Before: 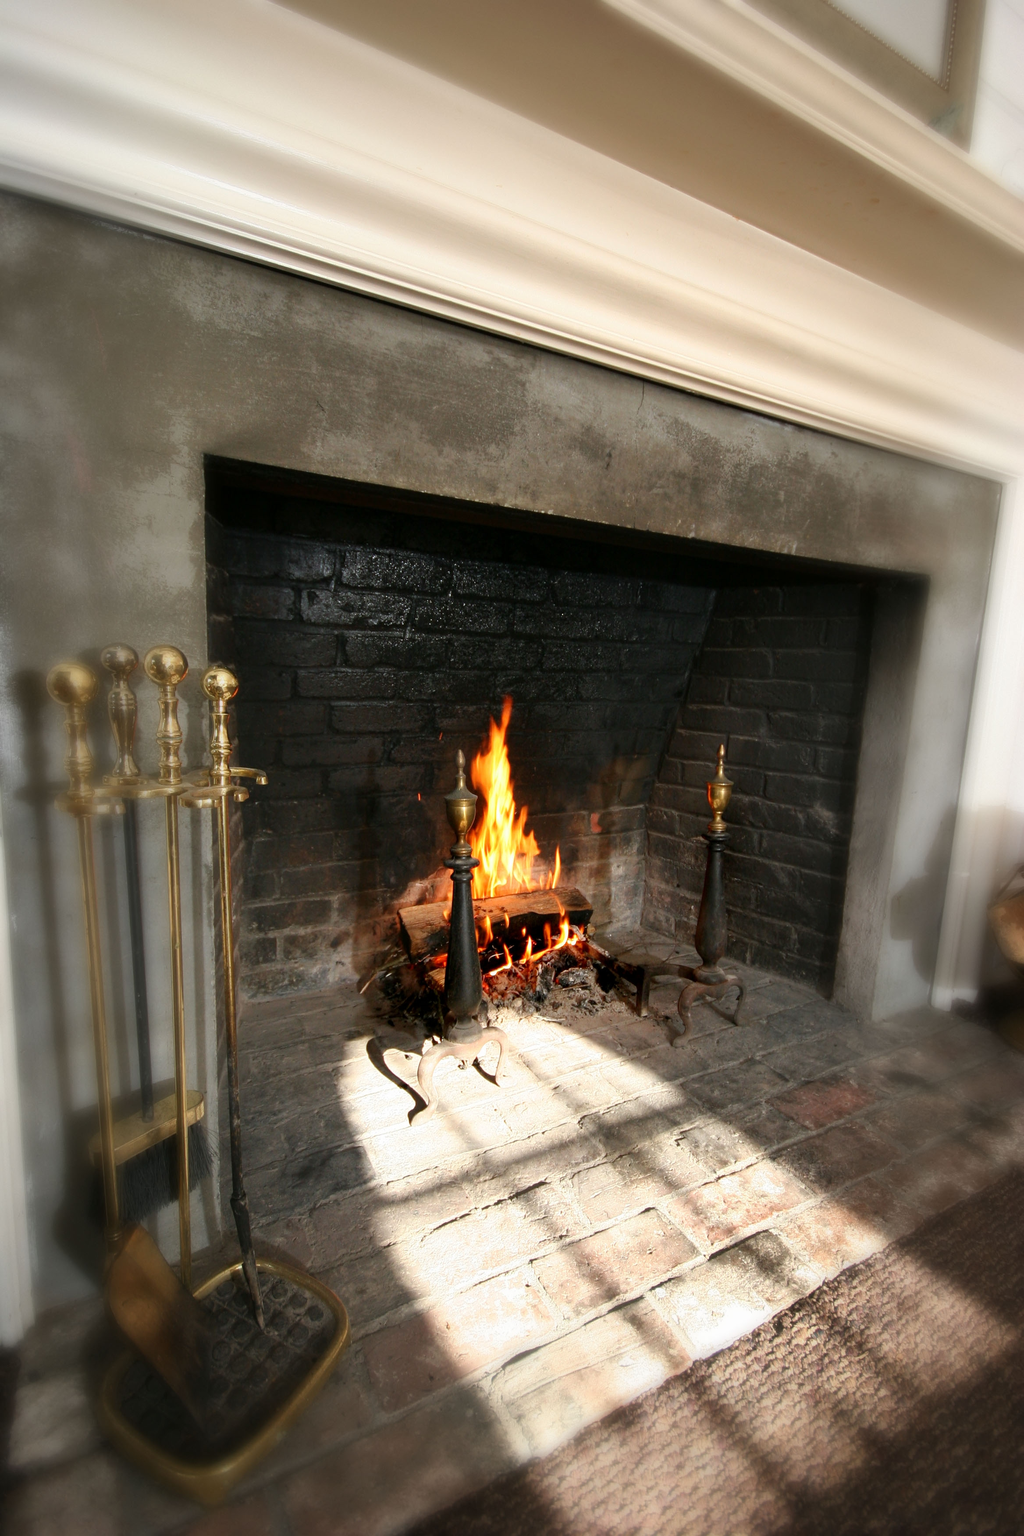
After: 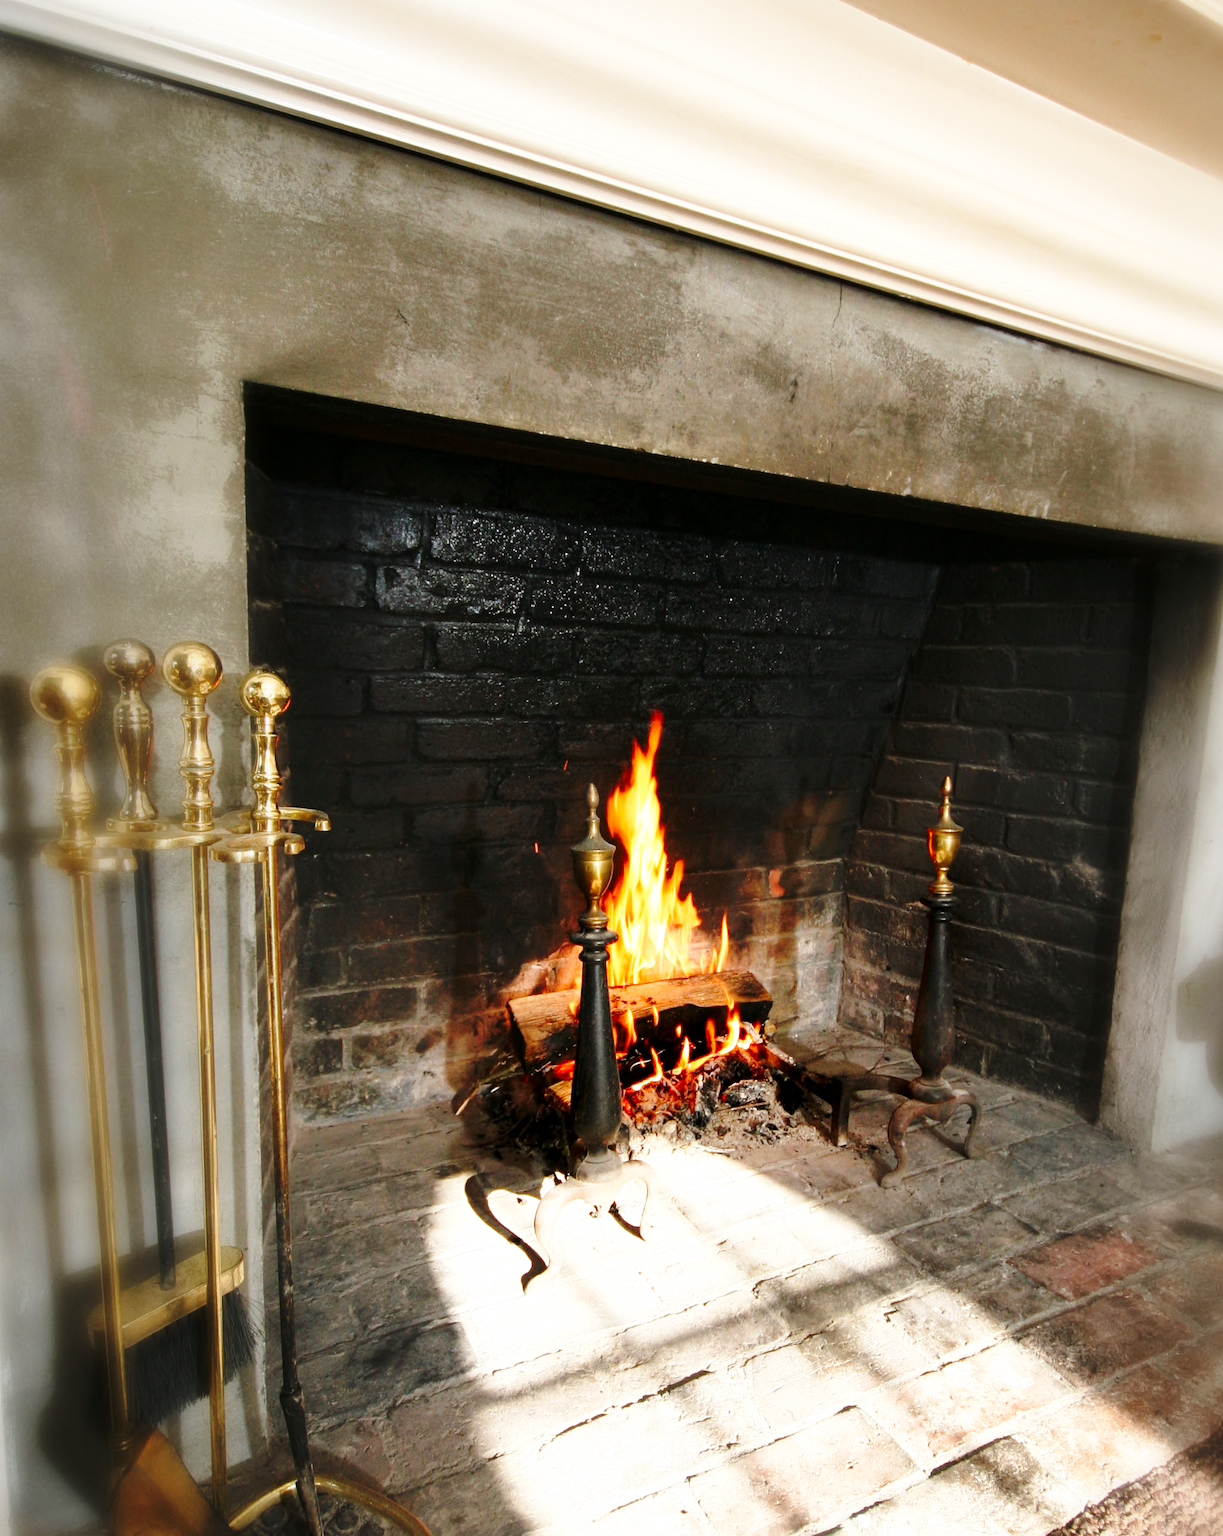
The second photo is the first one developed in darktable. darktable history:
crop and rotate: left 2.425%, top 11.305%, right 9.6%, bottom 15.08%
base curve: curves: ch0 [(0, 0) (0.036, 0.037) (0.121, 0.228) (0.46, 0.76) (0.859, 0.983) (1, 1)], preserve colors none
